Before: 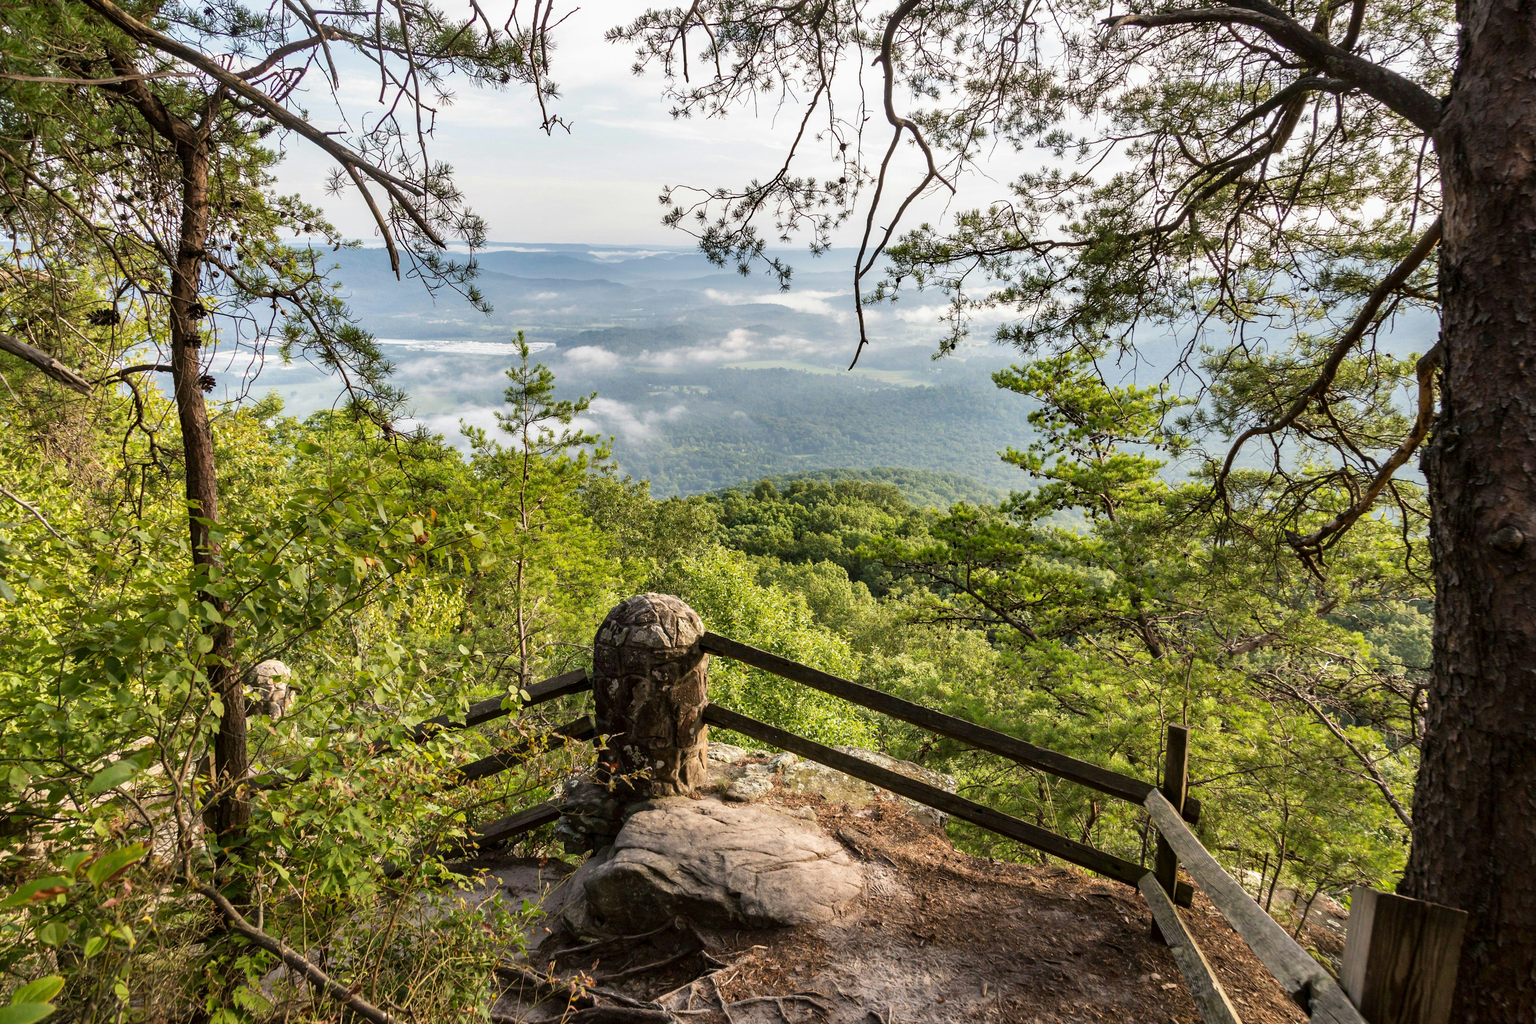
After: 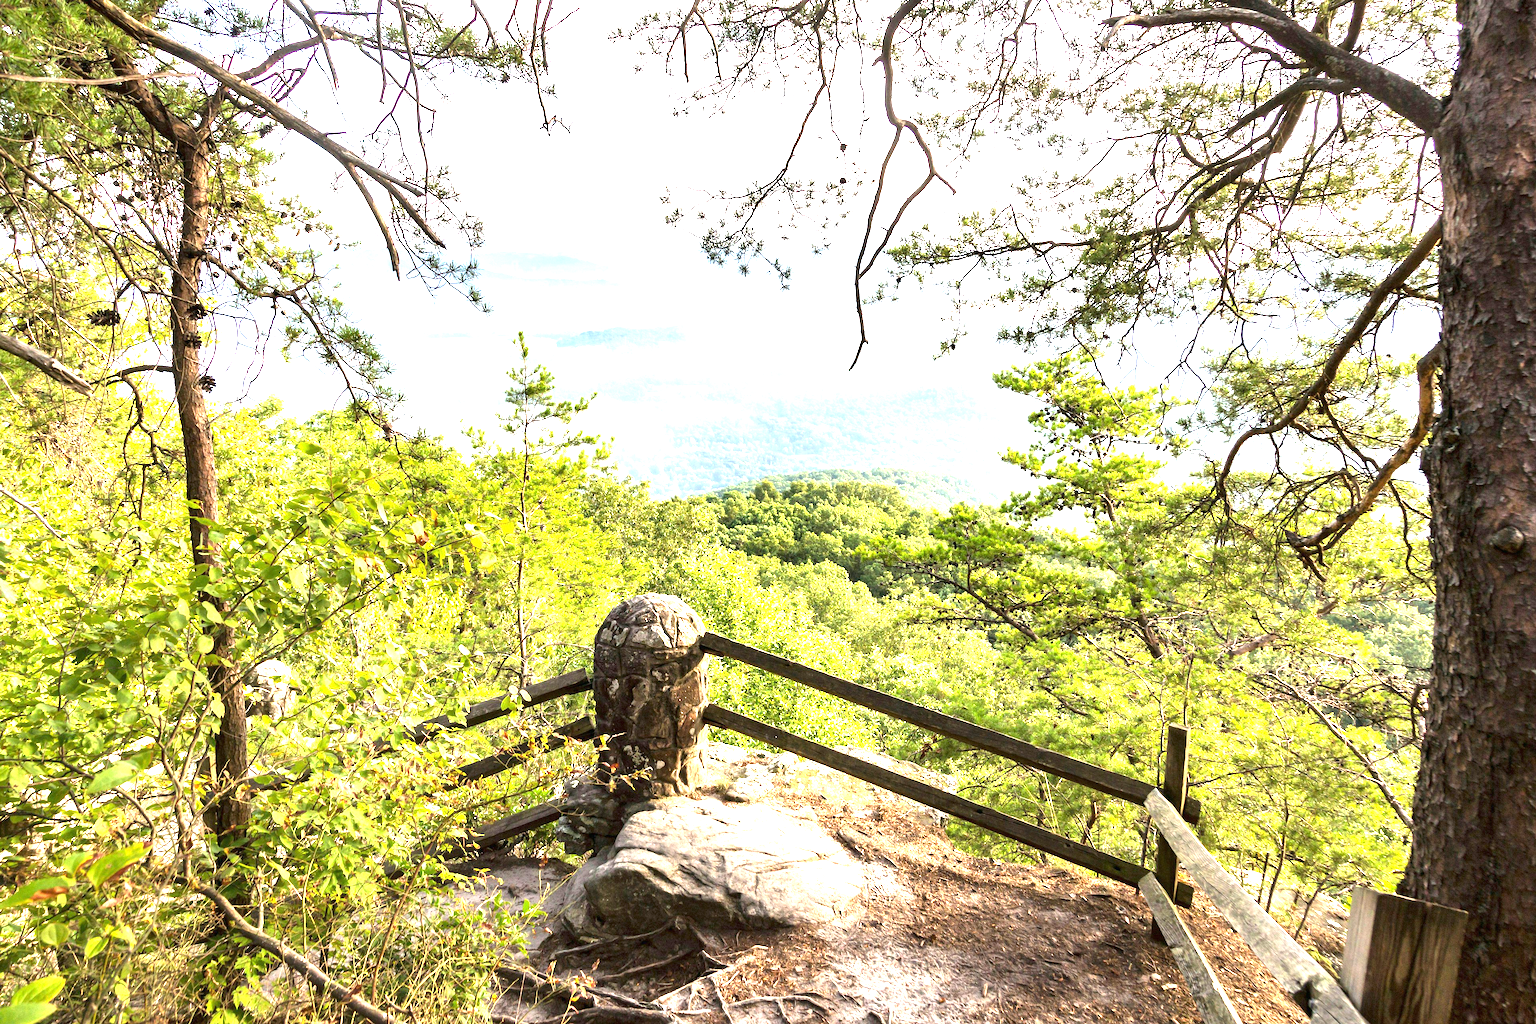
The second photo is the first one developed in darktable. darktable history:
exposure: black level correction 0, exposure 2 EV, compensate highlight preservation false
